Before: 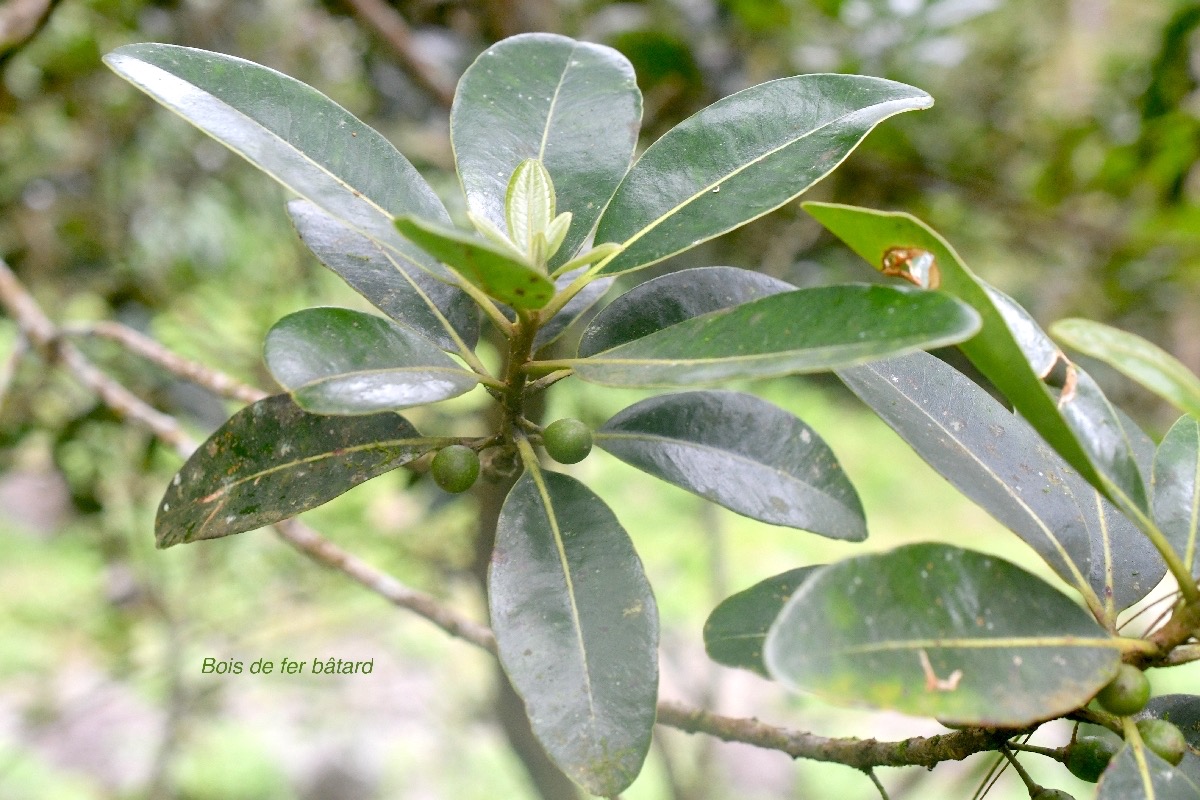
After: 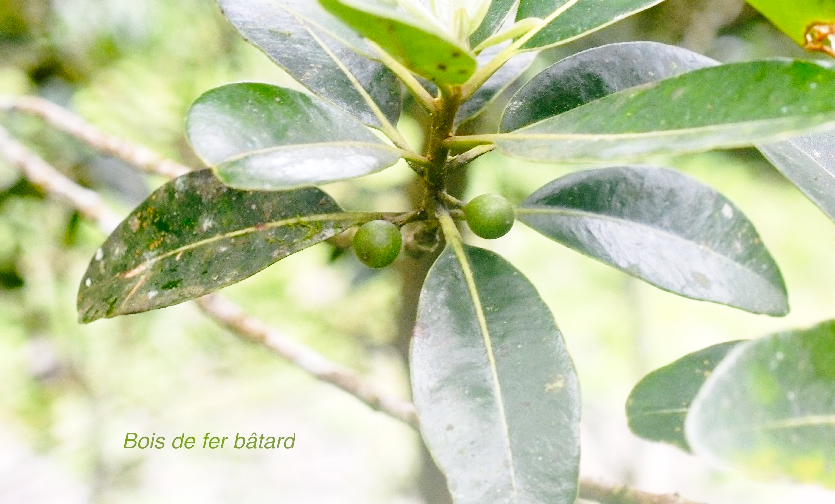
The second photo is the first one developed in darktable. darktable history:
exposure: compensate highlight preservation false
crop: left 6.518%, top 28.178%, right 23.888%, bottom 8.797%
base curve: curves: ch0 [(0, 0) (0.028, 0.03) (0.121, 0.232) (0.46, 0.748) (0.859, 0.968) (1, 1)], preserve colors none
